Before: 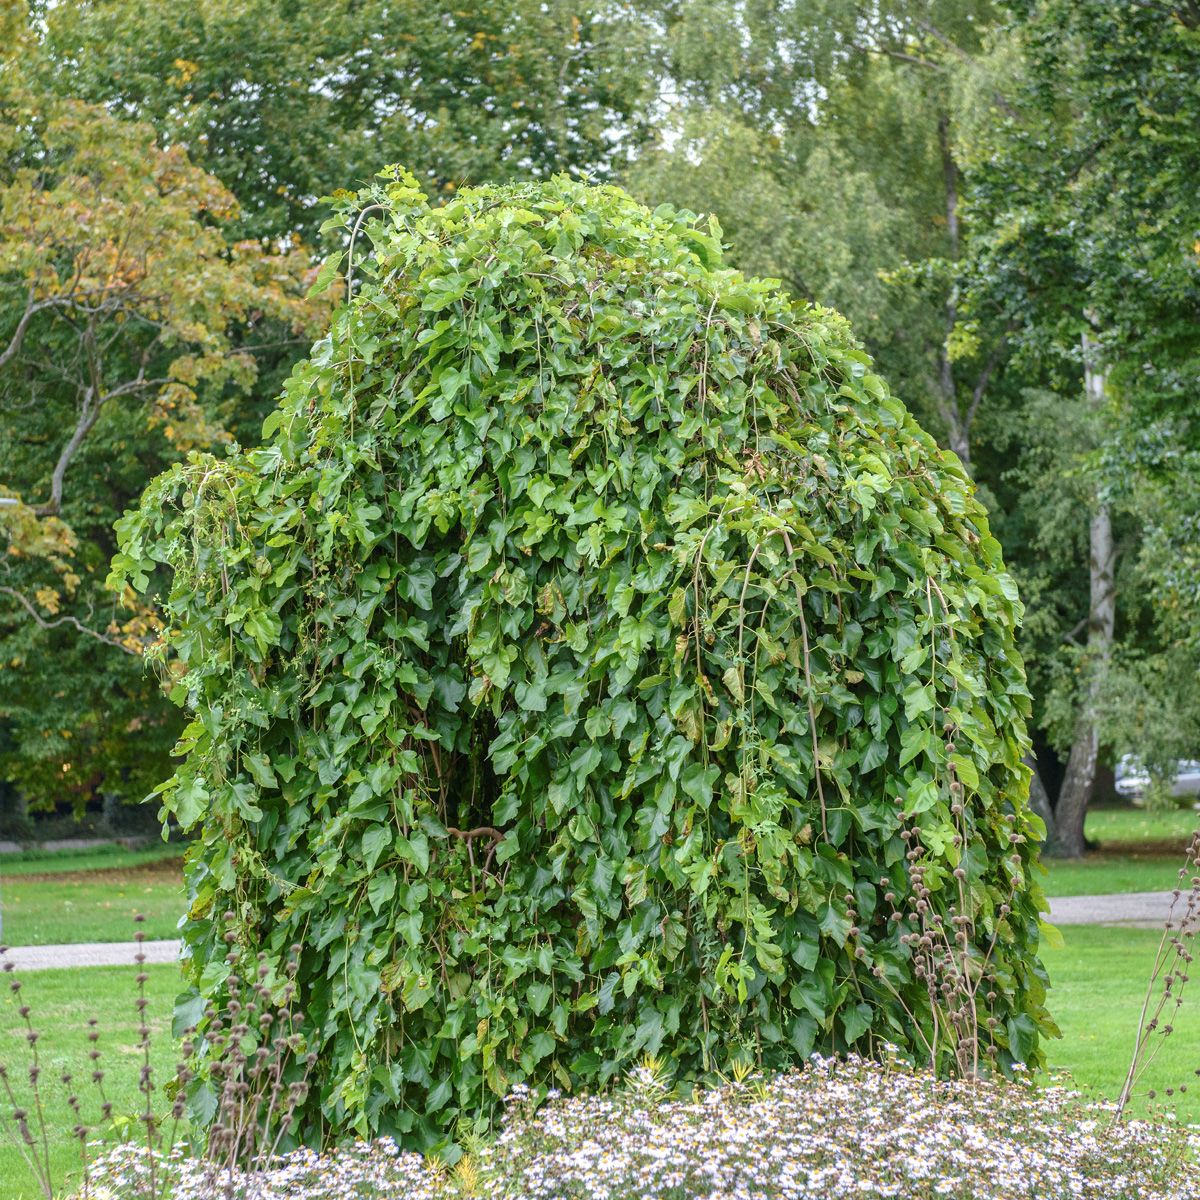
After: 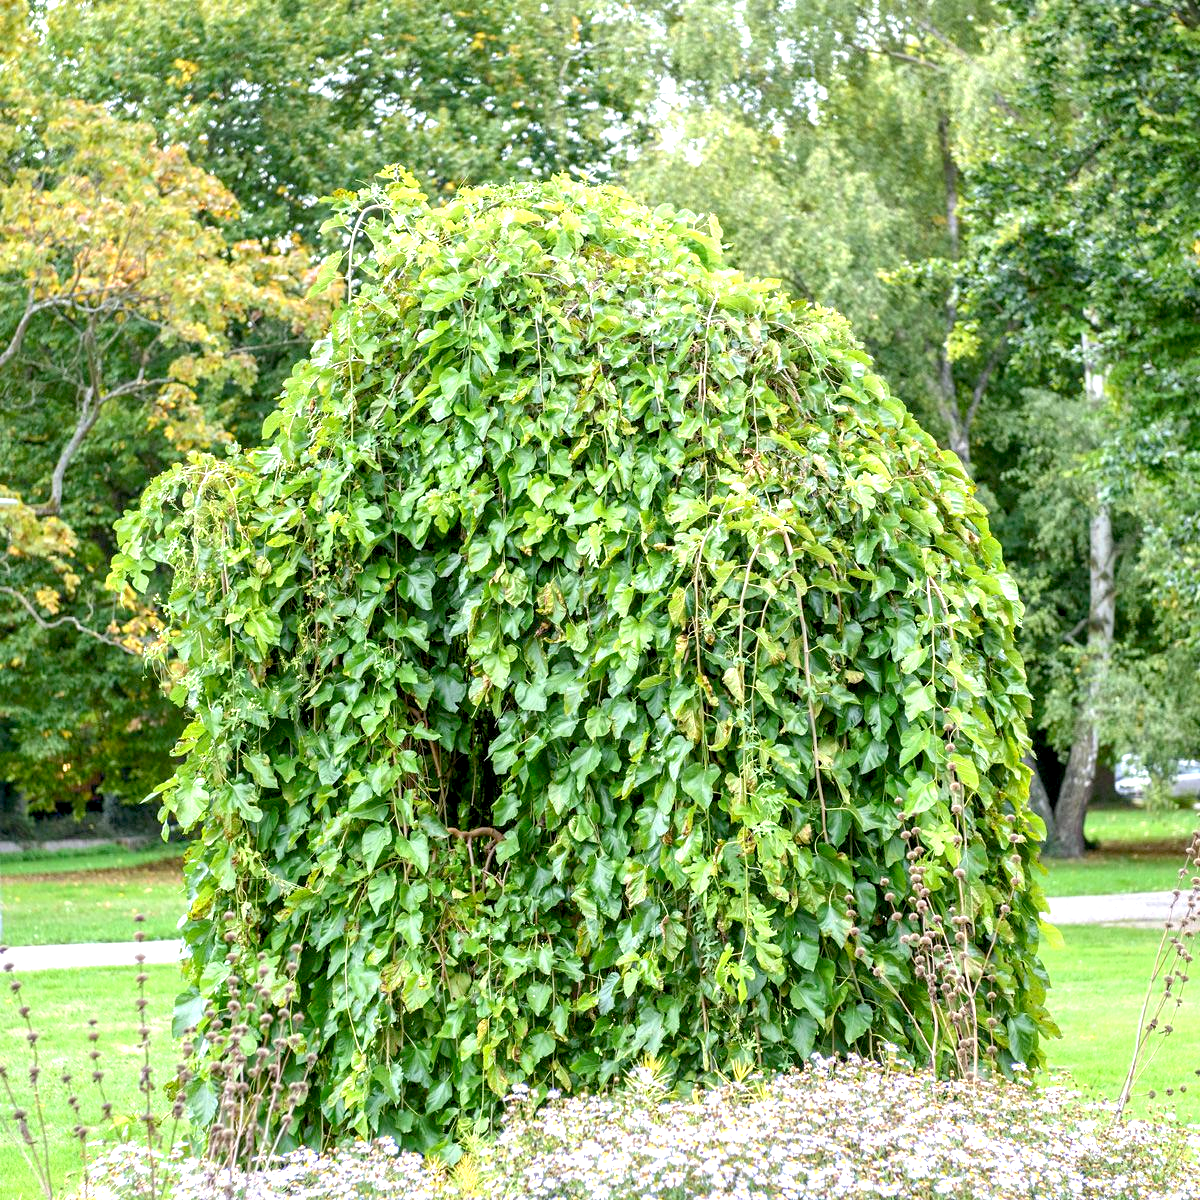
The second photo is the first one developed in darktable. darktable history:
exposure: black level correction 0.008, exposure 0.979 EV, compensate highlight preservation false
